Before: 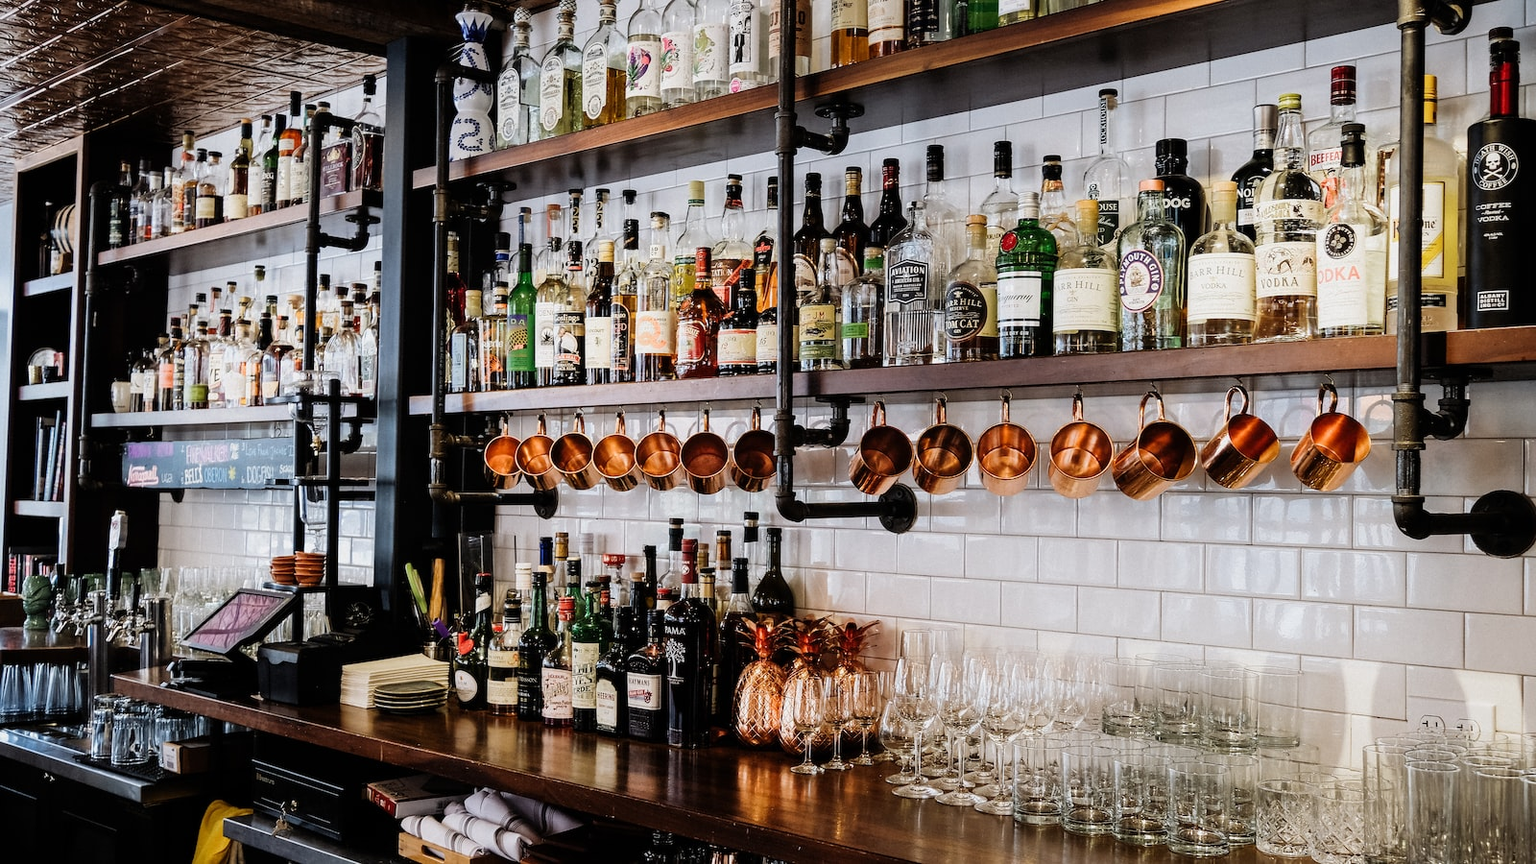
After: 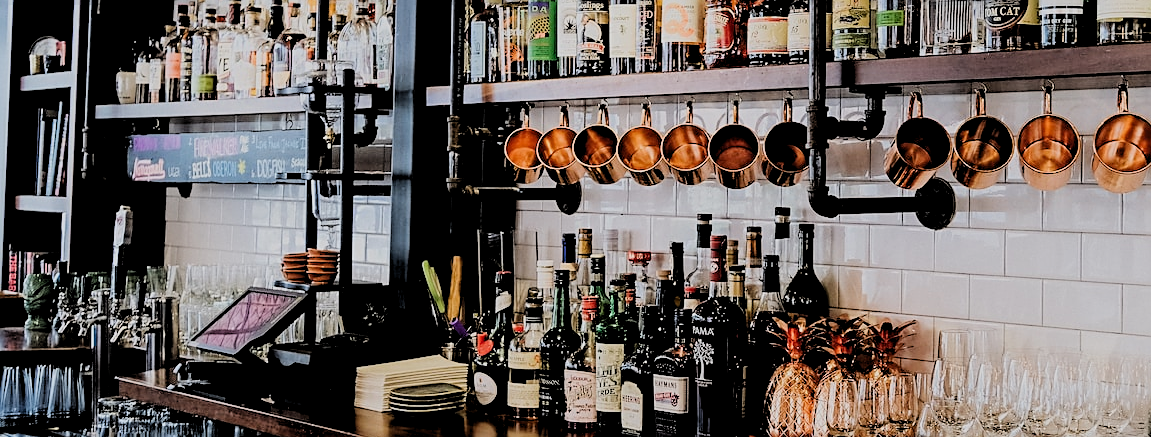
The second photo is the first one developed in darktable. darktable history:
sharpen: on, module defaults
crop: top 36.323%, right 28.054%, bottom 15.025%
filmic rgb: black relative exposure -4.66 EV, white relative exposure 4.77 EV, hardness 2.34, latitude 35.61%, contrast 1.047, highlights saturation mix 1.58%, shadows ↔ highlights balance 1.24%, color science v6 (2022)
color zones: curves: ch1 [(0, 0.469) (0.001, 0.469) (0.12, 0.446) (0.248, 0.469) (0.5, 0.5) (0.748, 0.5) (0.999, 0.469) (1, 0.469)], mix -94.9%
exposure: compensate highlight preservation false
levels: white 99.95%, levels [0.018, 0.493, 1]
